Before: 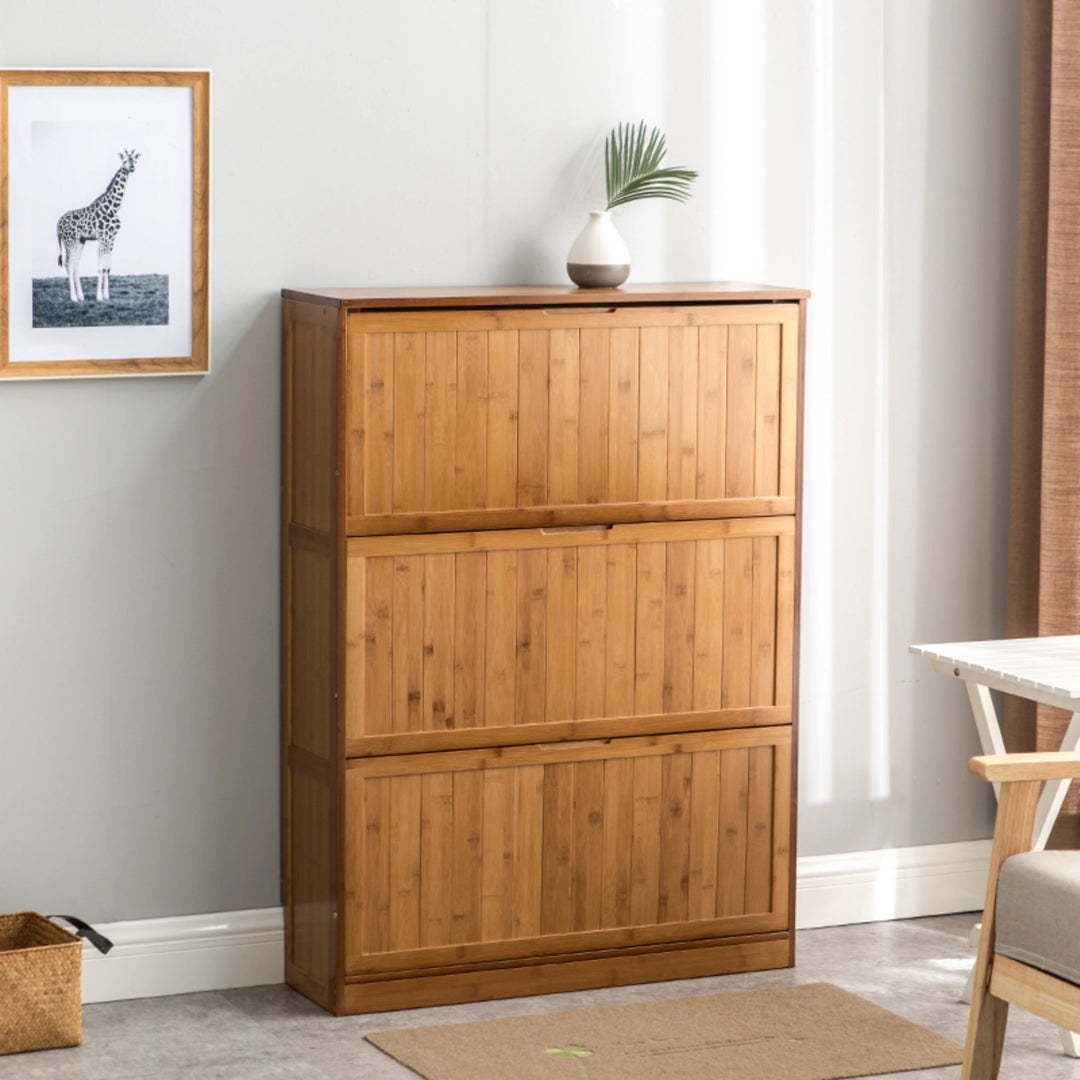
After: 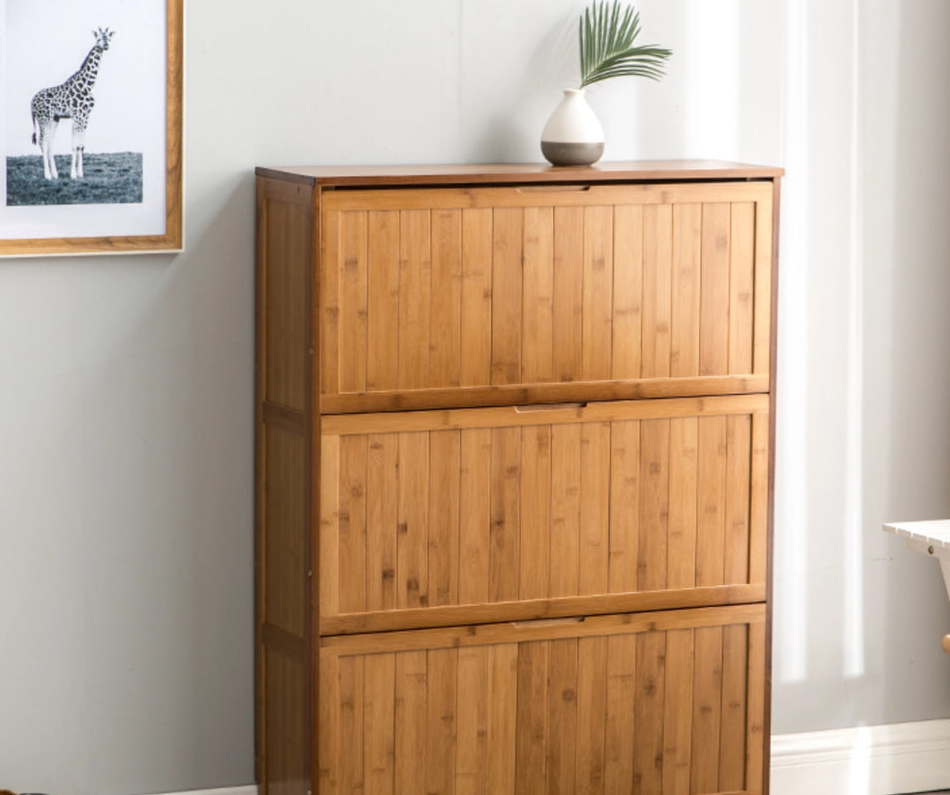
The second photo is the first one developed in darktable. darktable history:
crop and rotate: left 2.425%, top 11.305%, right 9.6%, bottom 15.08%
levels: levels [0, 0.498, 1]
